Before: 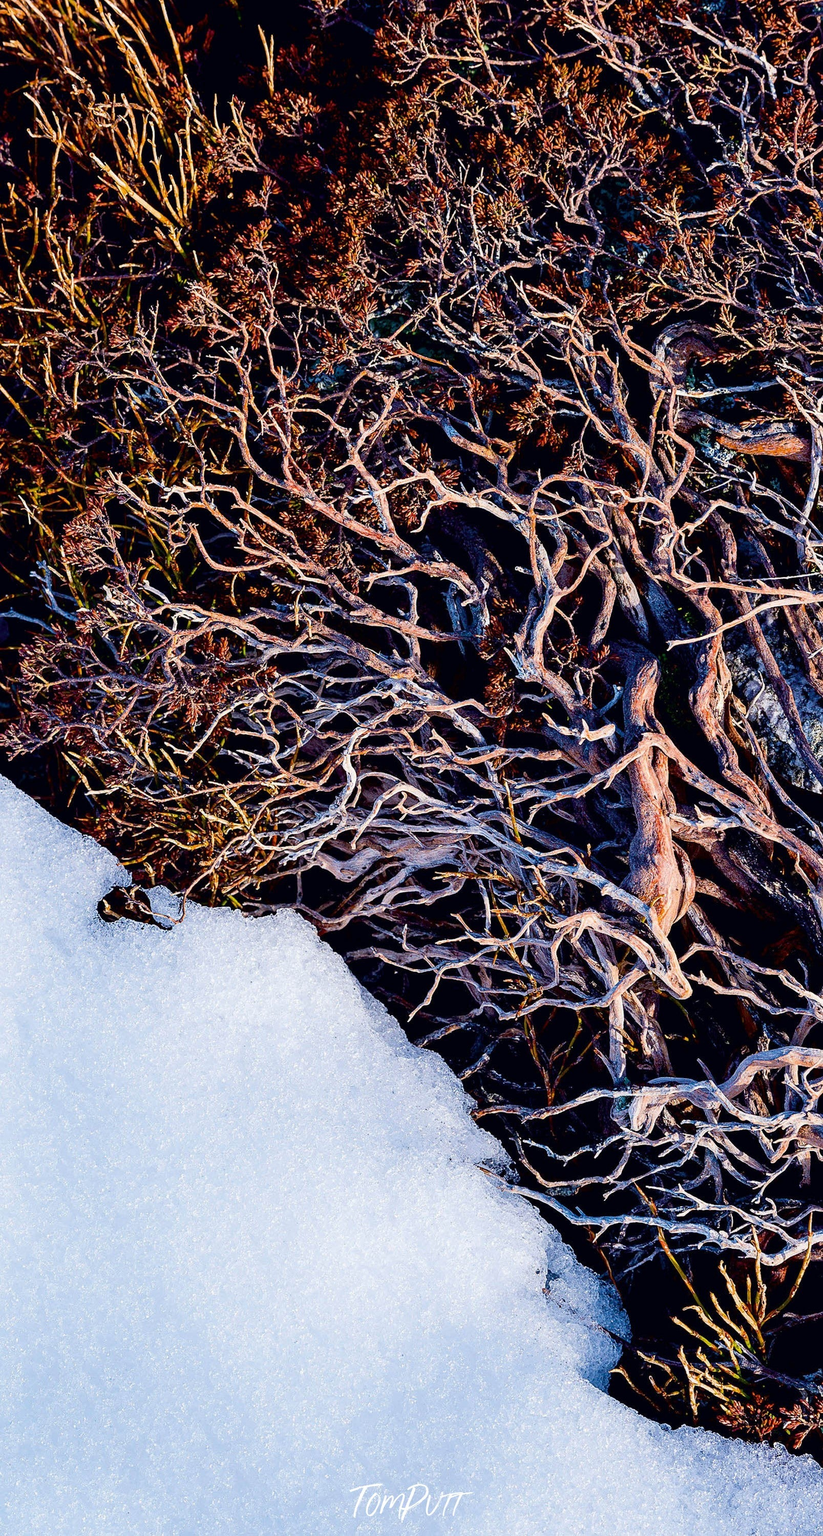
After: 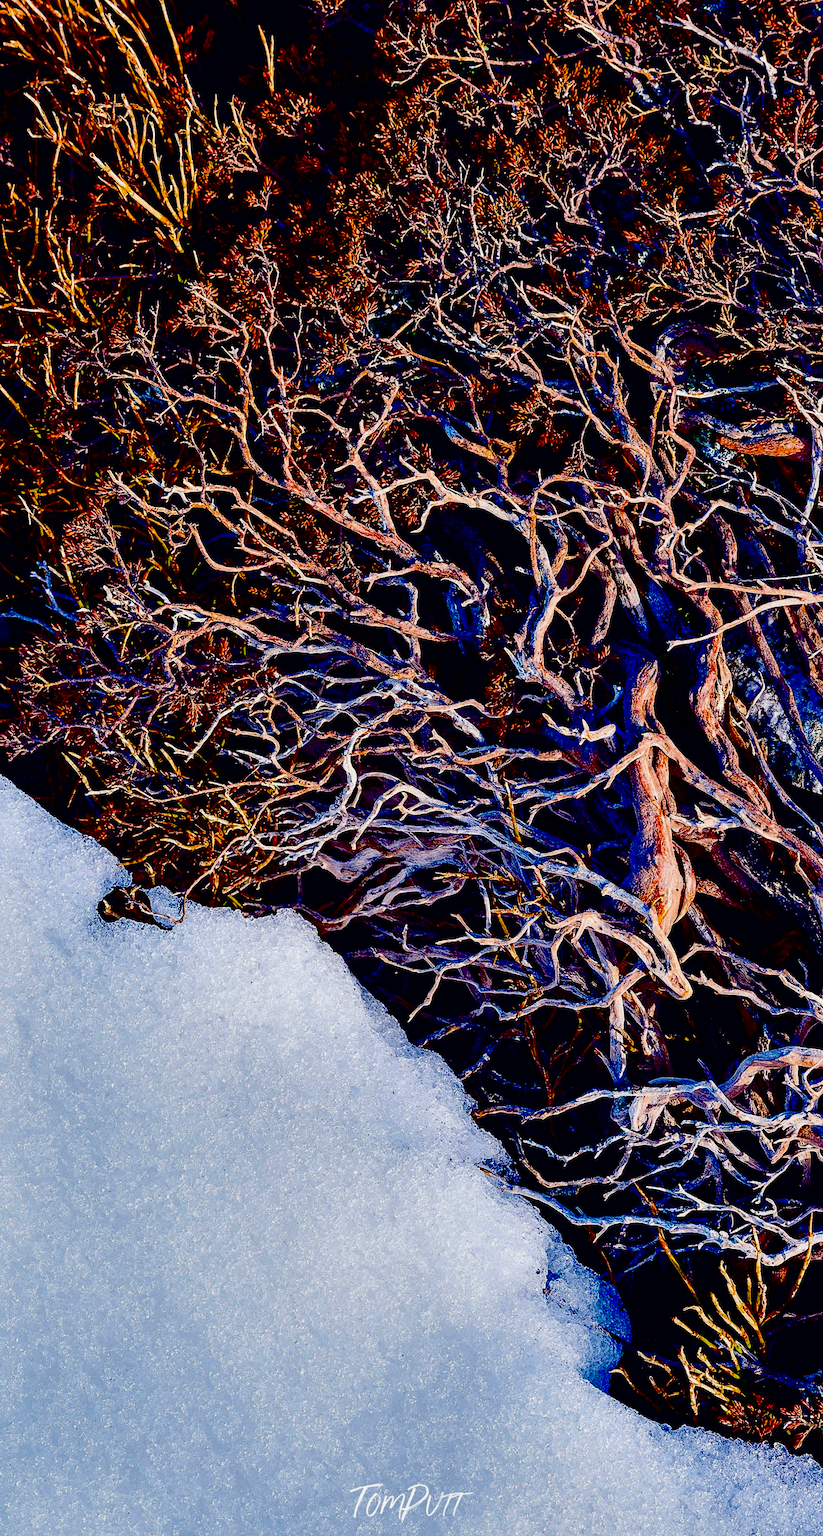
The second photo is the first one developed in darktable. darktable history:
shadows and highlights: radius 106.42, shadows 23.65, highlights -58.39, low approximation 0.01, soften with gaussian
exposure: black level correction 0.099, exposure -0.089 EV, compensate highlight preservation false
